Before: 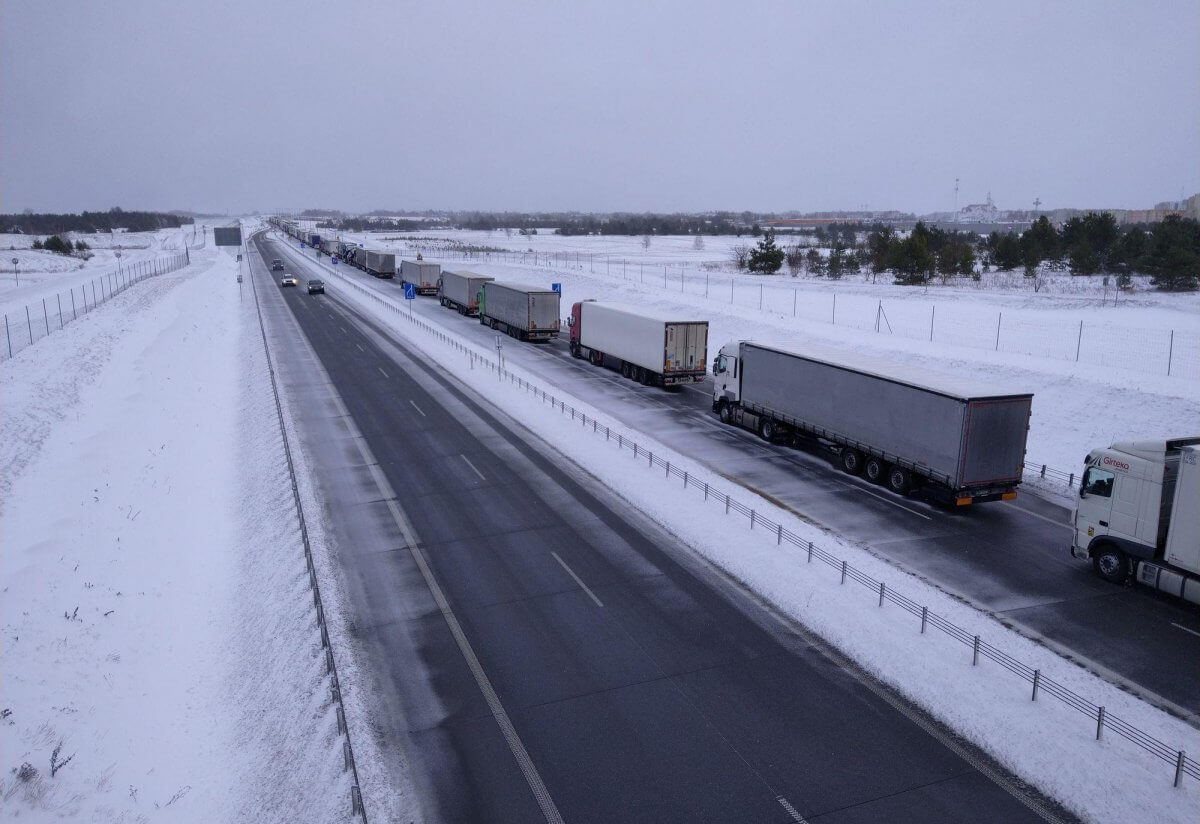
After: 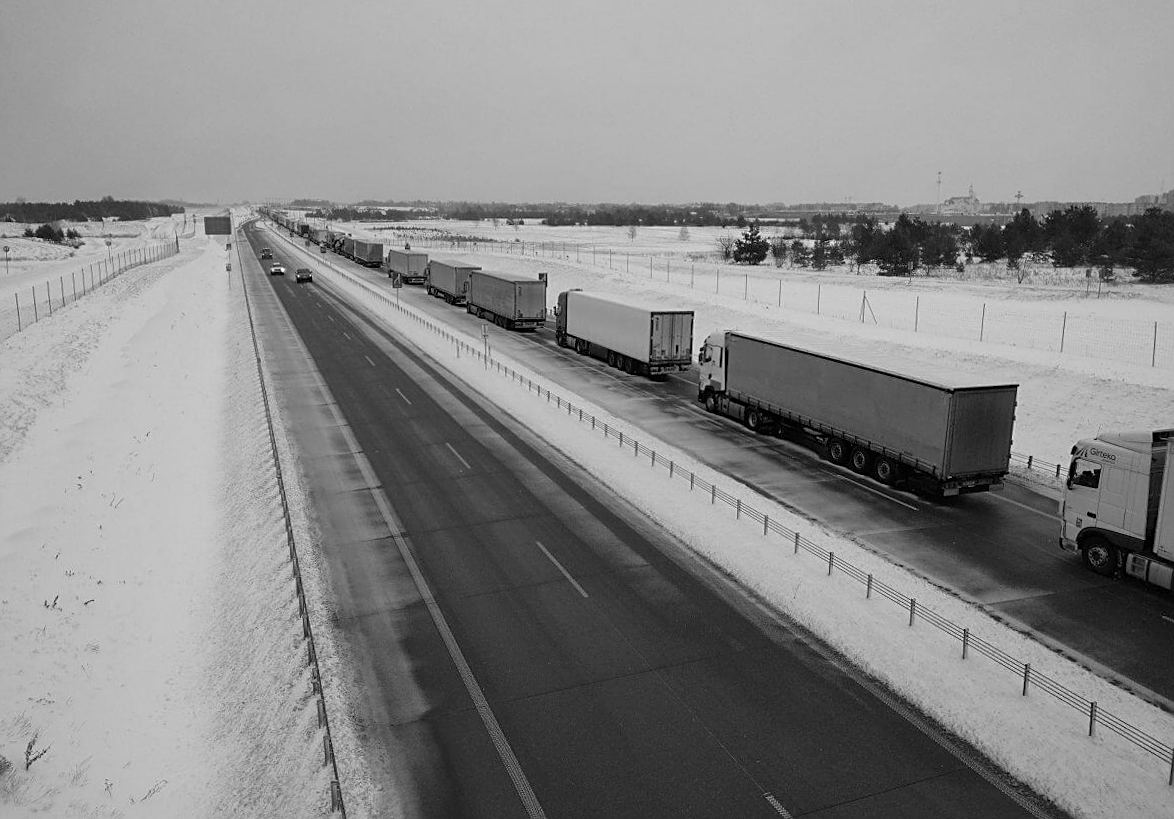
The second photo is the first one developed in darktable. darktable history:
sharpen: on, module defaults
rotate and perspective: rotation 0.226°, lens shift (vertical) -0.042, crop left 0.023, crop right 0.982, crop top 0.006, crop bottom 0.994
monochrome: on, module defaults
